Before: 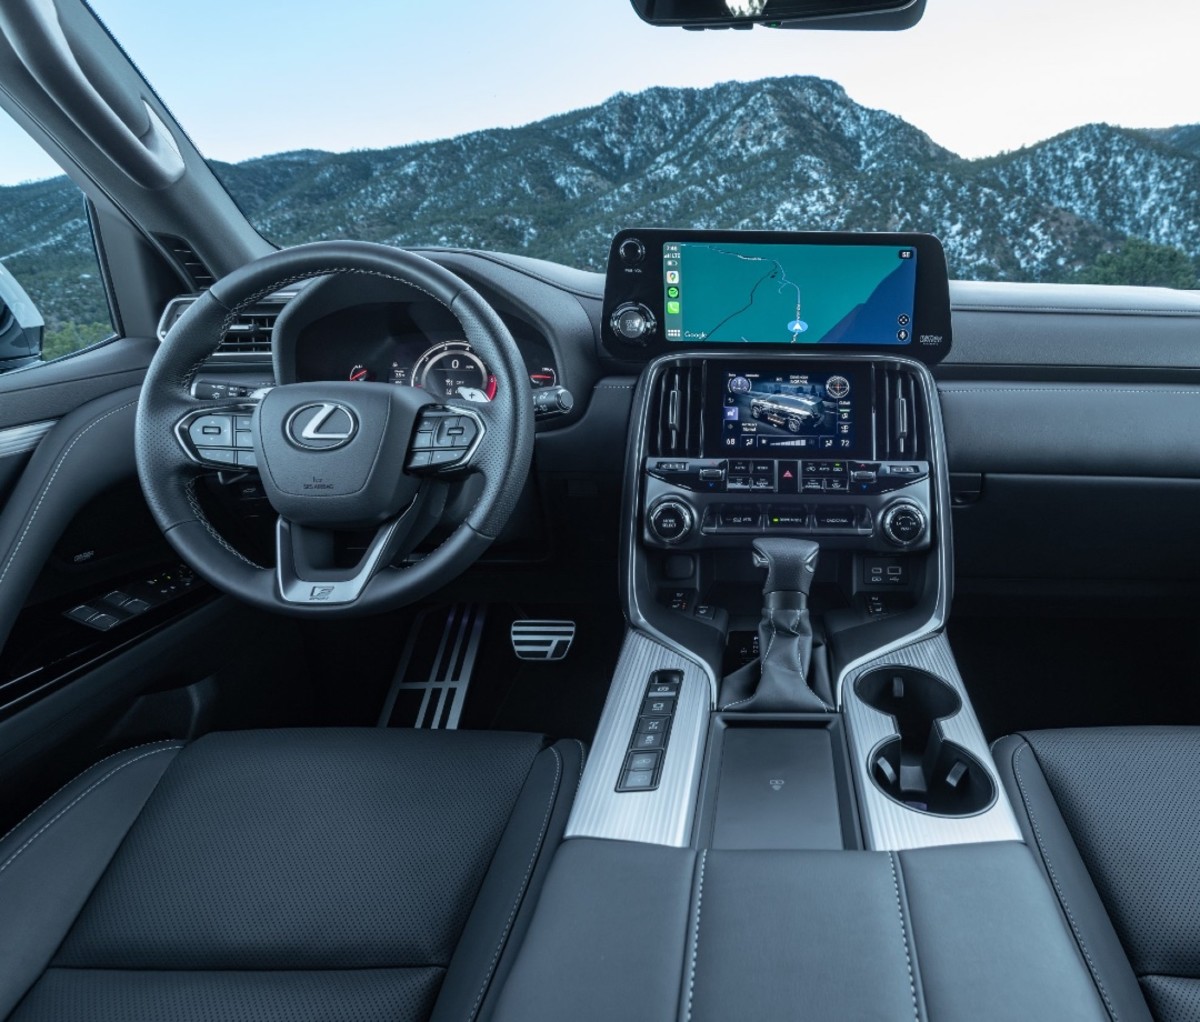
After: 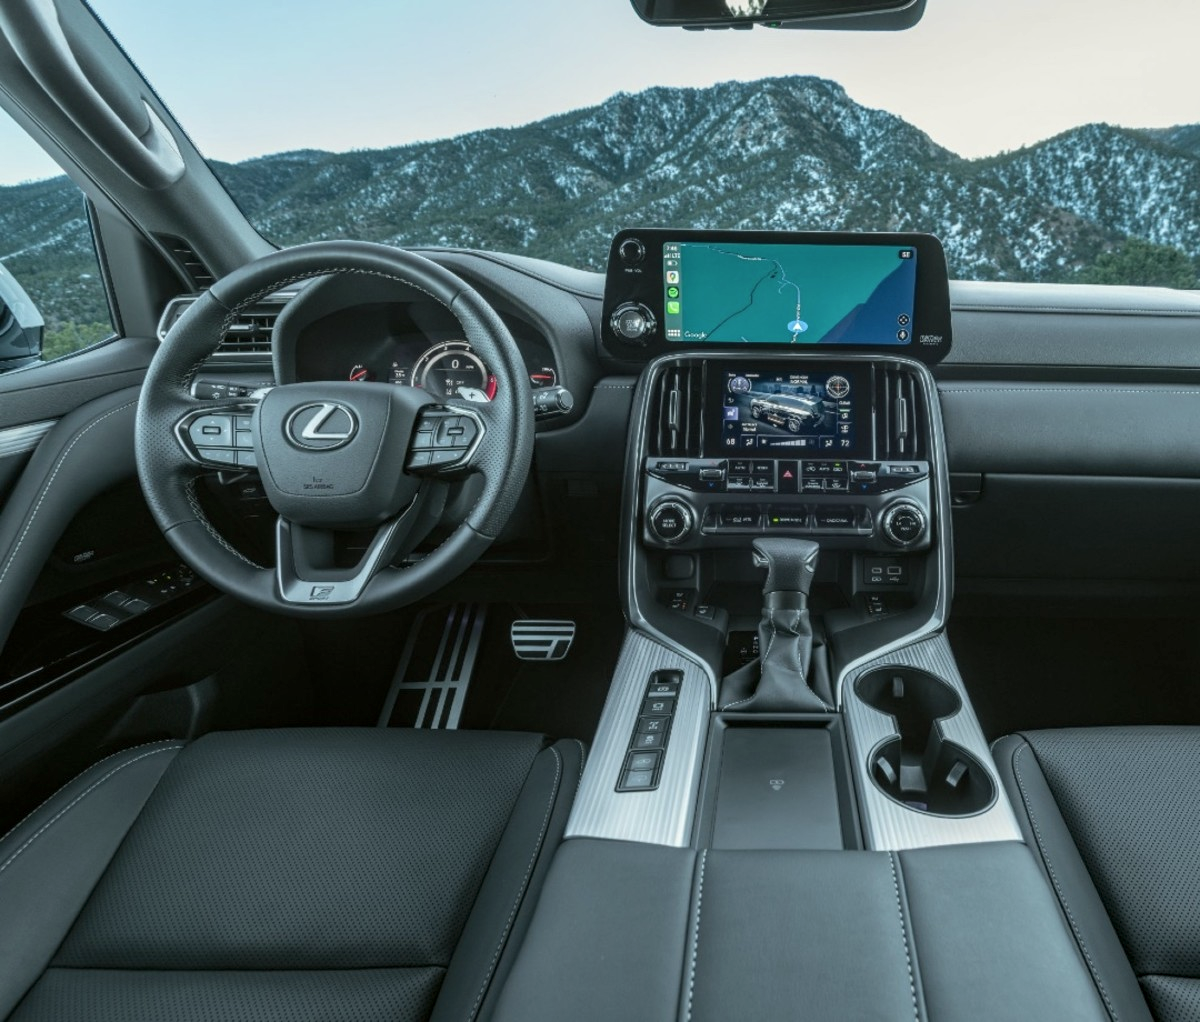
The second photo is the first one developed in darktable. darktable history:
local contrast: on, module defaults
color balance: mode lift, gamma, gain (sRGB), lift [1.04, 1, 1, 0.97], gamma [1.01, 1, 1, 0.97], gain [0.96, 1, 1, 0.97]
